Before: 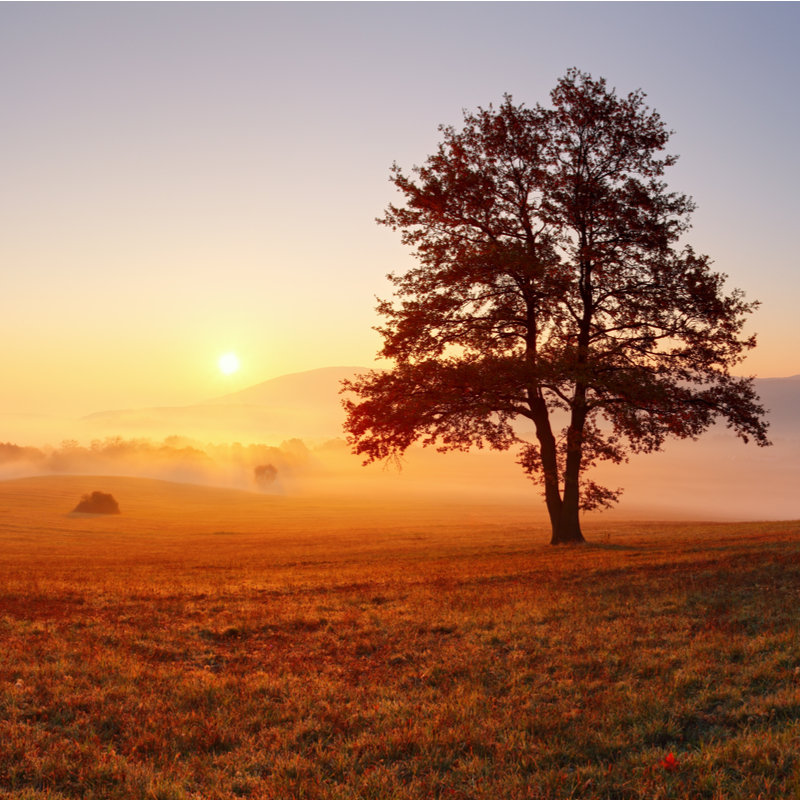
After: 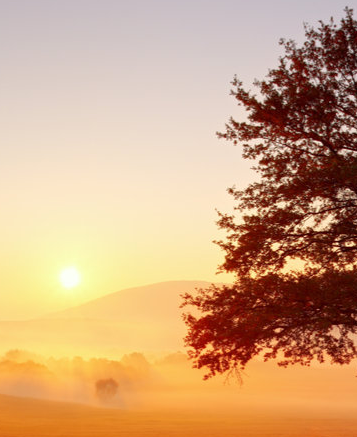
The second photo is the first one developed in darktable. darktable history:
crop: left 19.953%, top 10.841%, right 35.375%, bottom 34.459%
